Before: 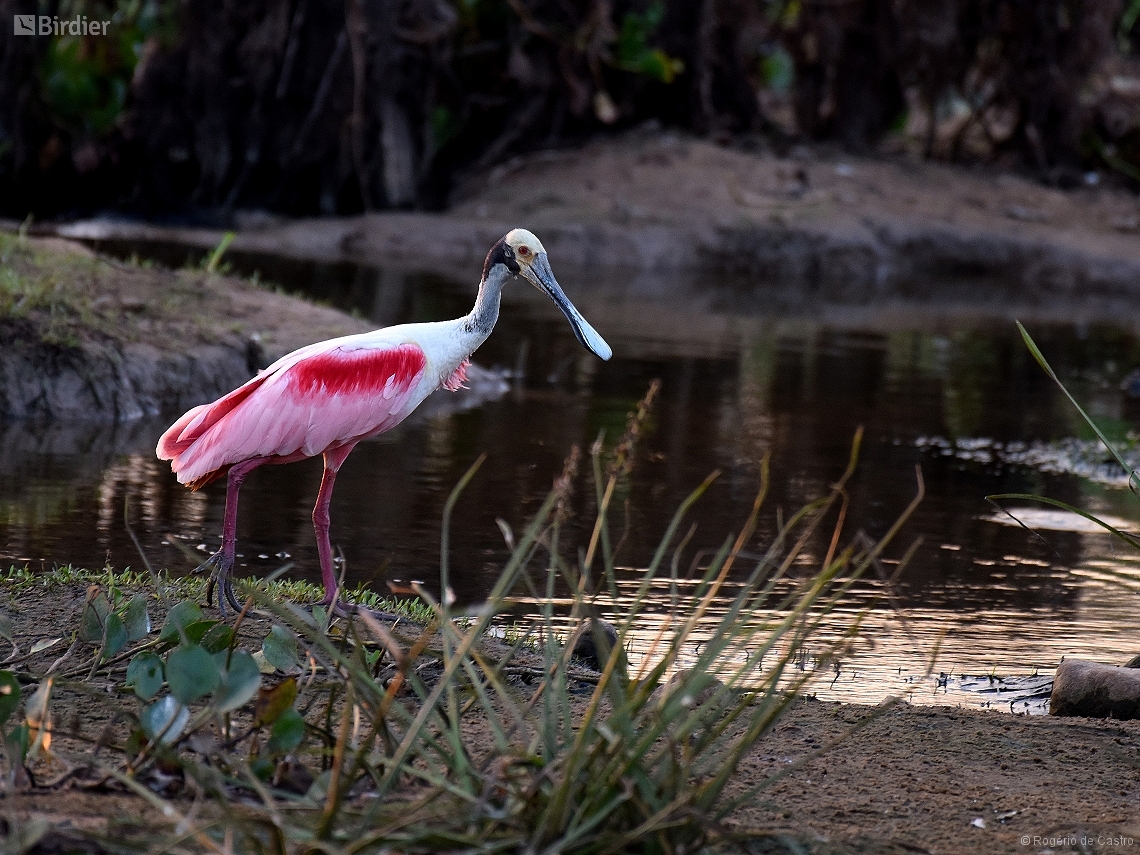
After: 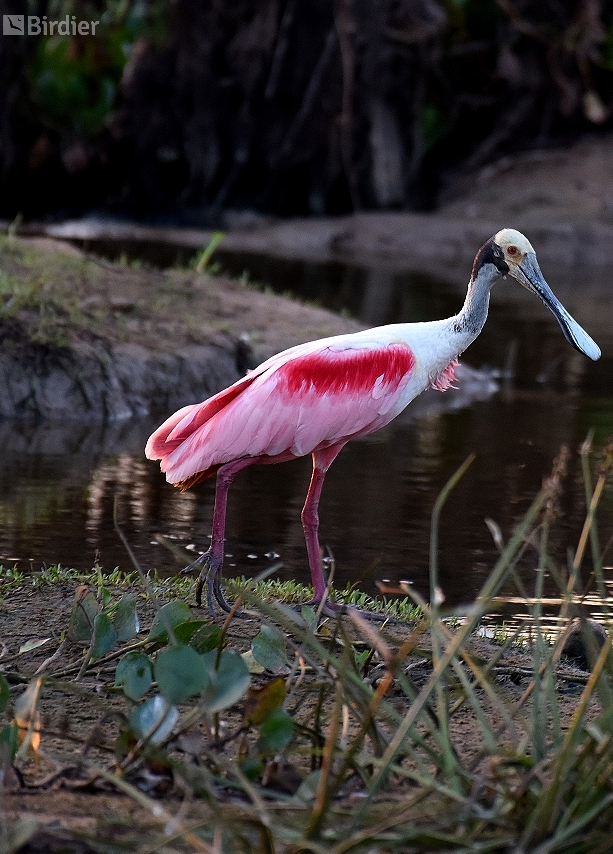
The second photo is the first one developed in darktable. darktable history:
tone equalizer: edges refinement/feathering 500, mask exposure compensation -1.57 EV, preserve details no
crop: left 1.031%, right 45.164%, bottom 0.081%
